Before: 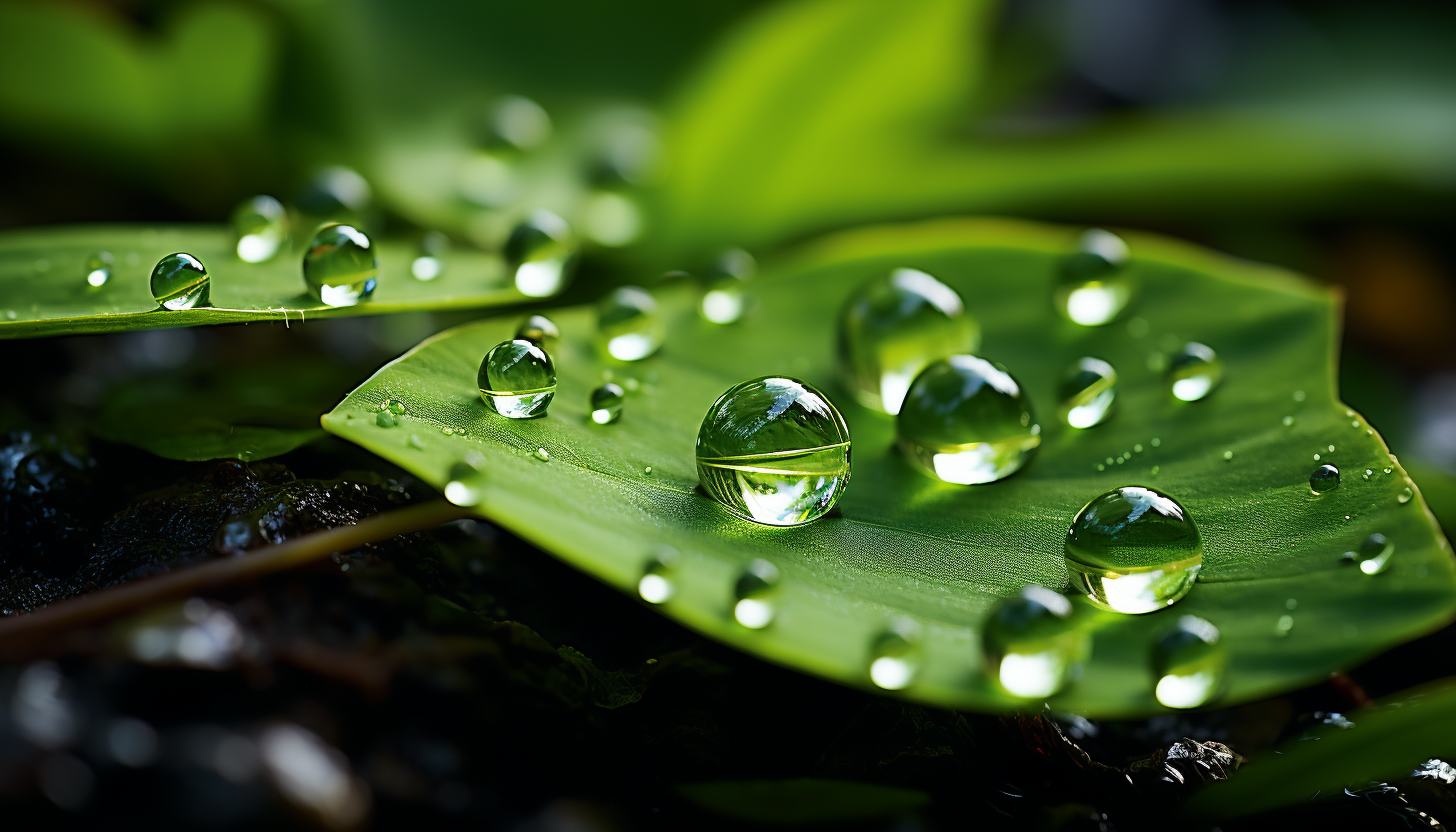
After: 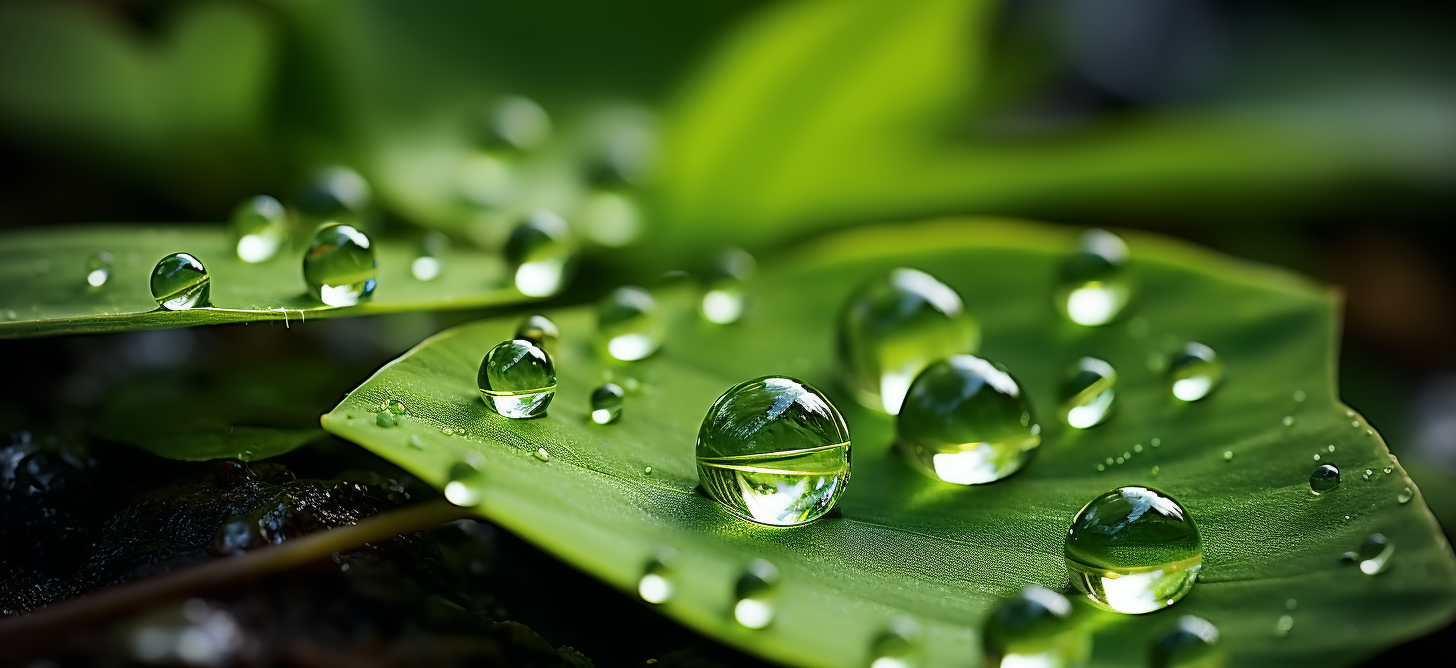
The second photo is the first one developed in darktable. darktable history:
vignetting: fall-off start 71.55%
contrast equalizer: y [[0.5 ×4, 0.525, 0.667], [0.5 ×6], [0.5 ×6], [0 ×4, 0.042, 0], [0, 0, 0.004, 0.1, 0.191, 0.131]]
crop: bottom 19.65%
